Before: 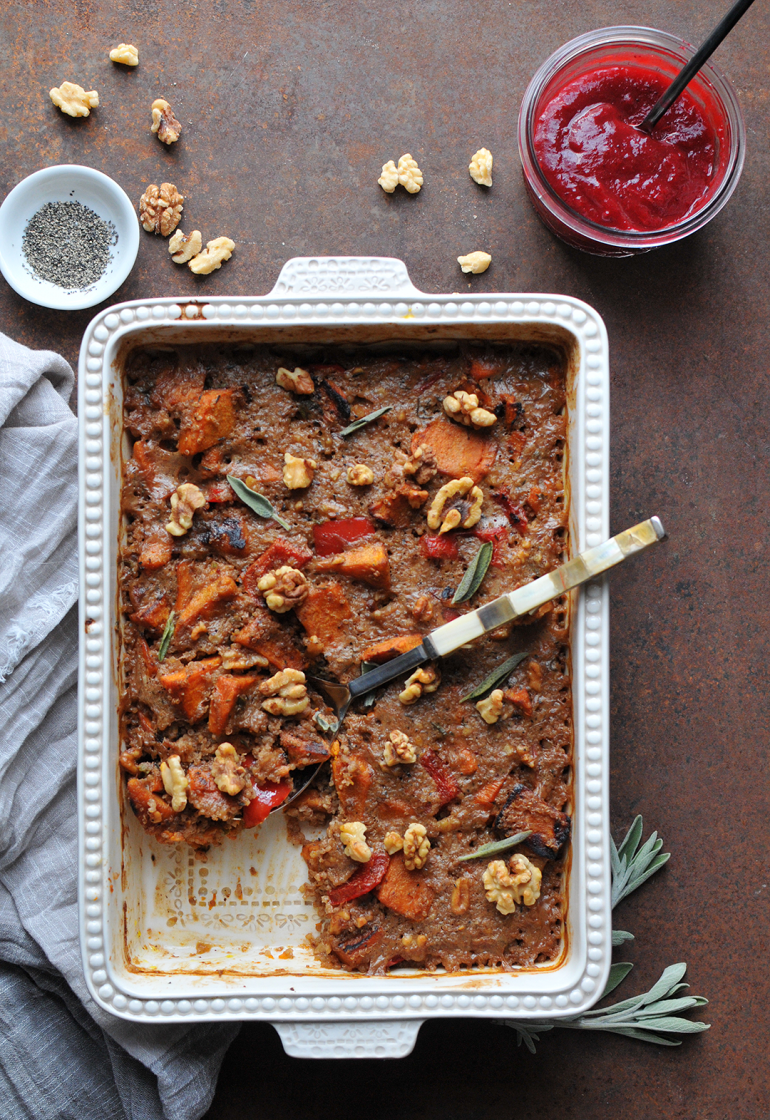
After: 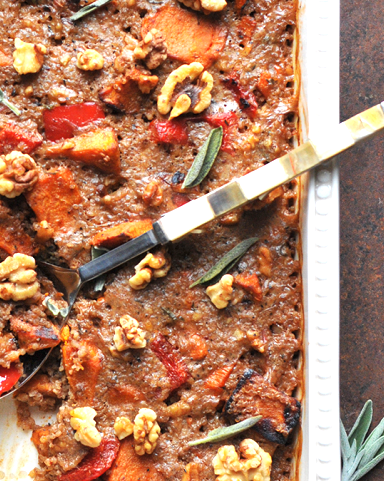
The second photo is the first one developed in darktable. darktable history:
exposure: exposure 1.001 EV, compensate highlight preservation false
crop: left 35.082%, top 37.074%, right 14.971%, bottom 19.933%
